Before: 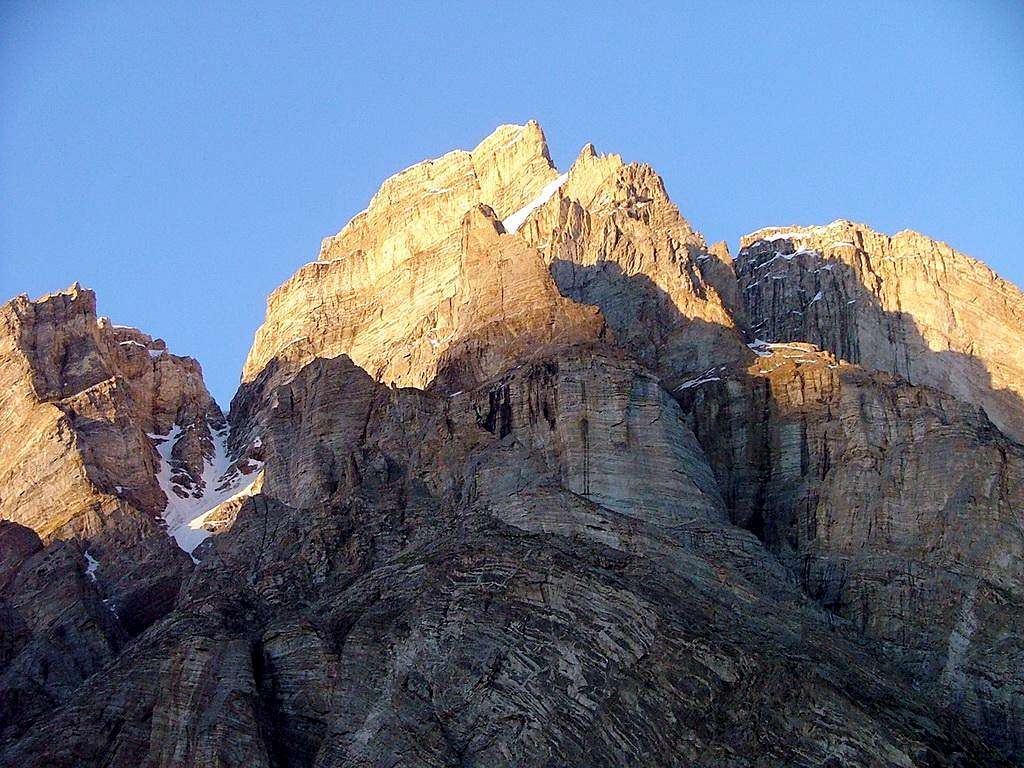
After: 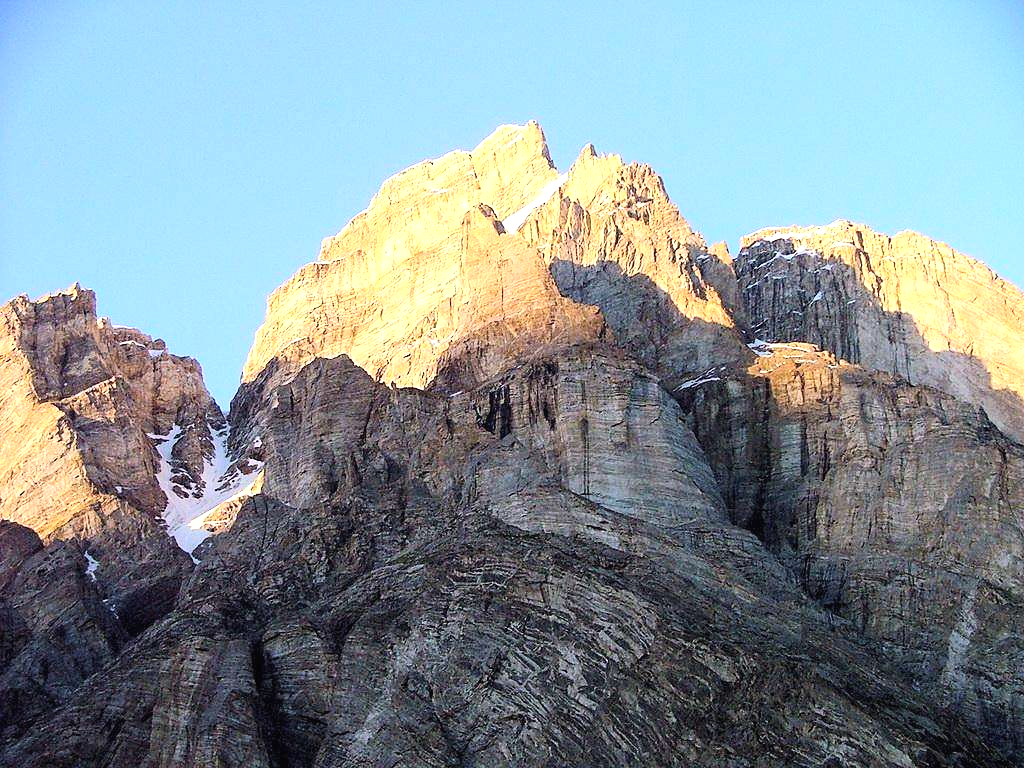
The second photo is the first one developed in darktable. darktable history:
contrast brightness saturation: contrast 0.137, brightness 0.227
tone equalizer: -8 EV -0.384 EV, -7 EV -0.414 EV, -6 EV -0.325 EV, -5 EV -0.234 EV, -3 EV 0.223 EV, -2 EV 0.317 EV, -1 EV 0.368 EV, +0 EV 0.431 EV, edges refinement/feathering 500, mask exposure compensation -1.57 EV, preserve details no
exposure: black level correction 0, exposure 0.199 EV, compensate highlight preservation false
